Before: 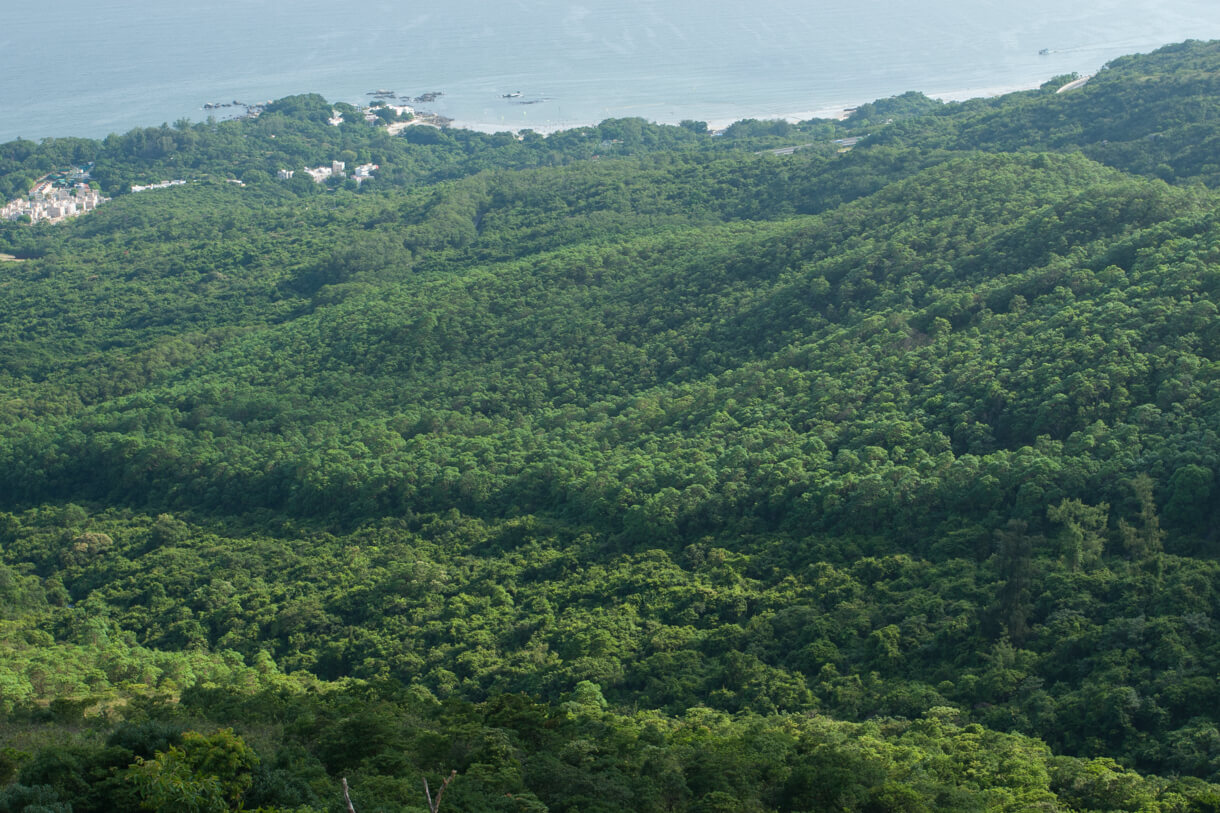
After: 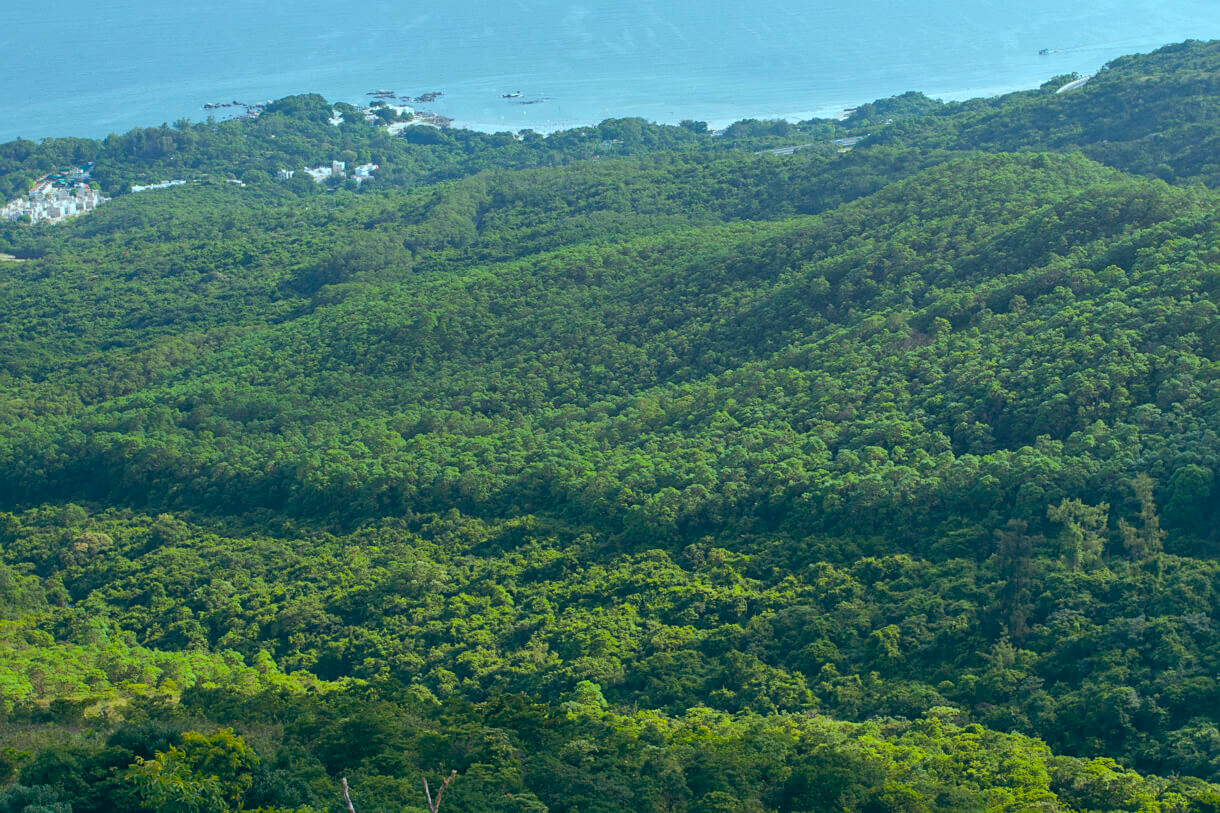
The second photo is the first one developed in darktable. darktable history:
sharpen: amount 0.2
color balance rgb: perceptual saturation grading › global saturation 40%, global vibrance 15%
color balance: lift [1.003, 0.993, 1.001, 1.007], gamma [1.018, 1.072, 0.959, 0.928], gain [0.974, 0.873, 1.031, 1.127]
bloom: size 9%, threshold 100%, strength 7%
tone equalizer: on, module defaults
shadows and highlights: soften with gaussian
